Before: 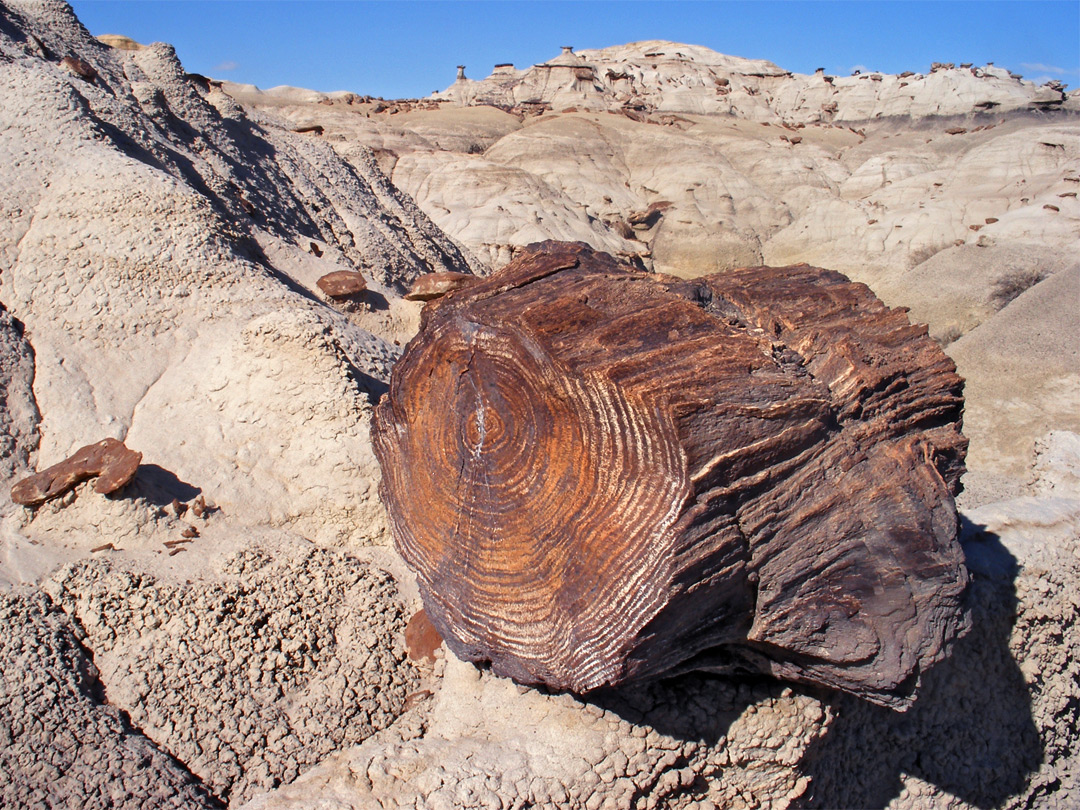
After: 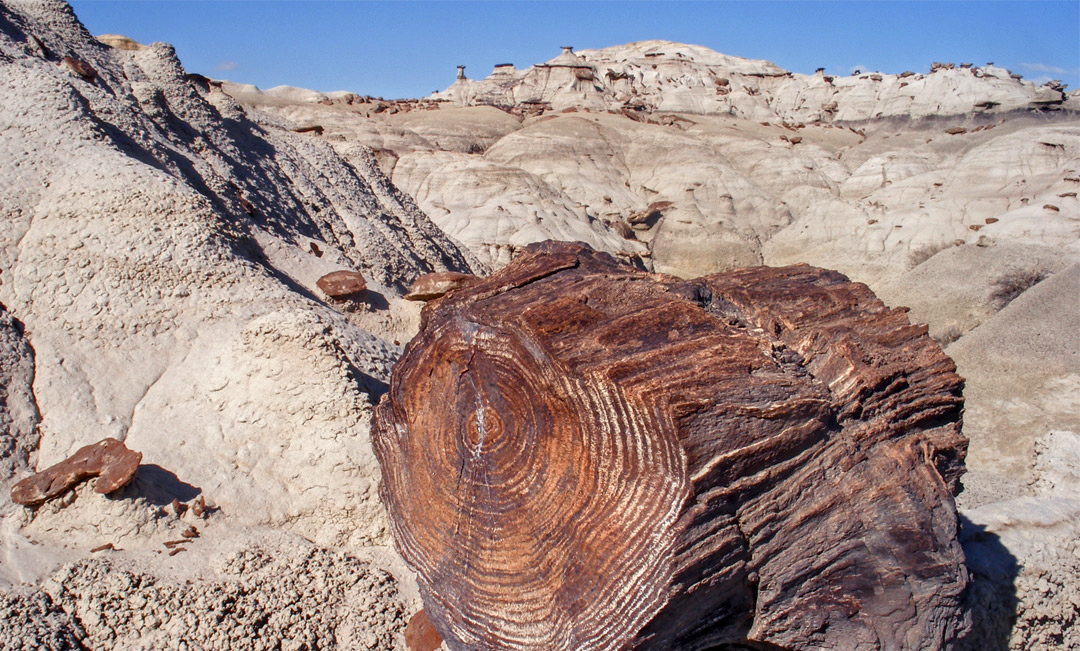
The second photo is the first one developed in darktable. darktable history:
crop: bottom 19.575%
local contrast: on, module defaults
color balance rgb: perceptual saturation grading › global saturation 0.549%, perceptual saturation grading › highlights -30.325%, perceptual saturation grading › shadows 19.19%, perceptual brilliance grading › global brilliance 1.336%, perceptual brilliance grading › highlights -3.911%, global vibrance 10.04%
